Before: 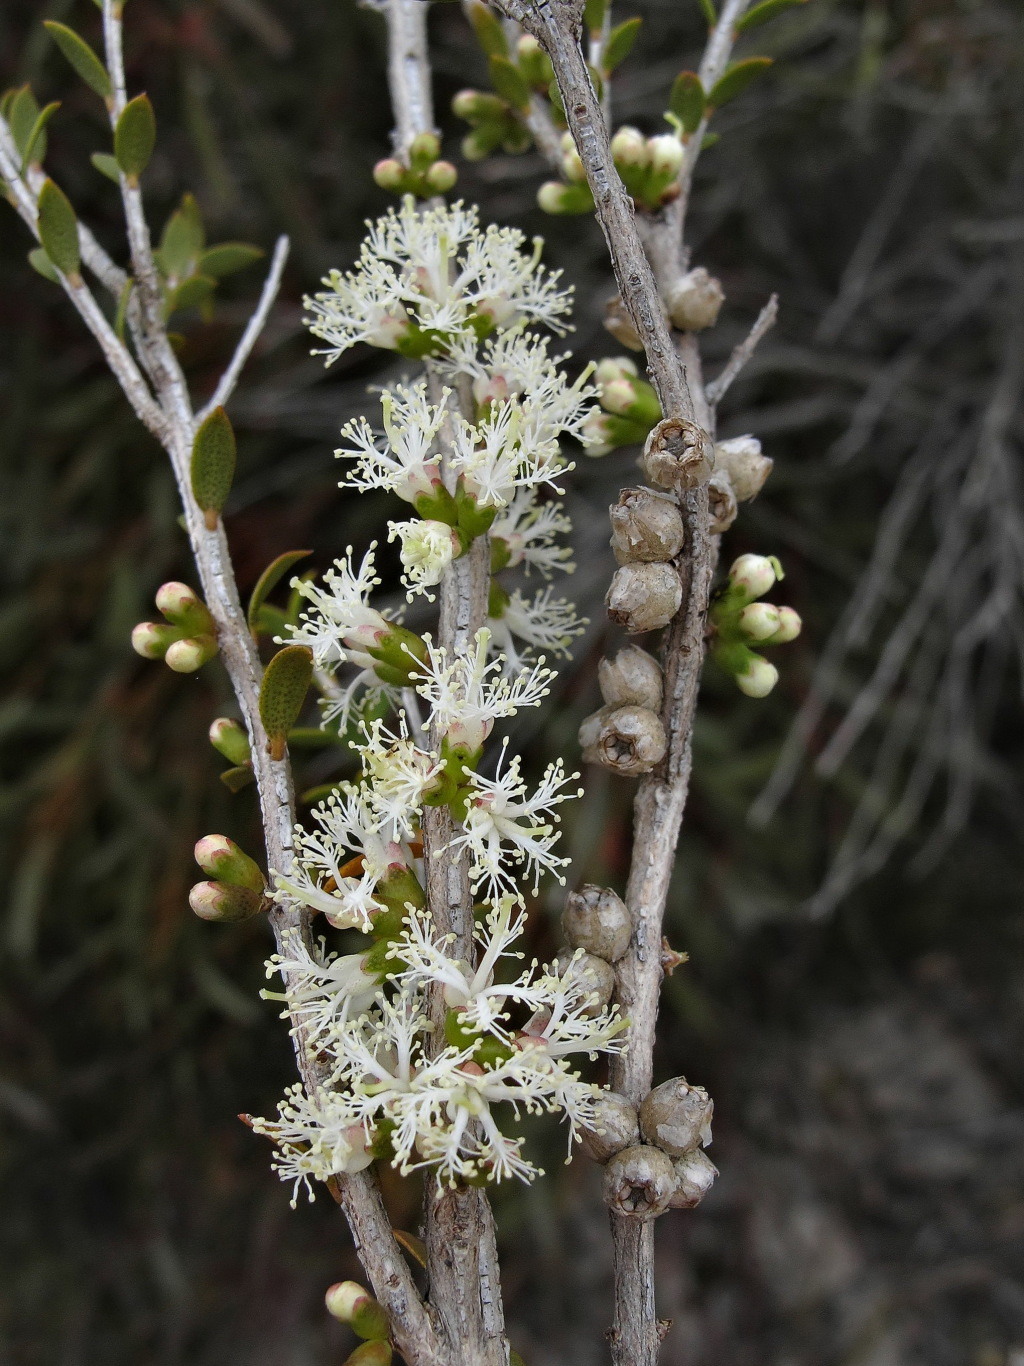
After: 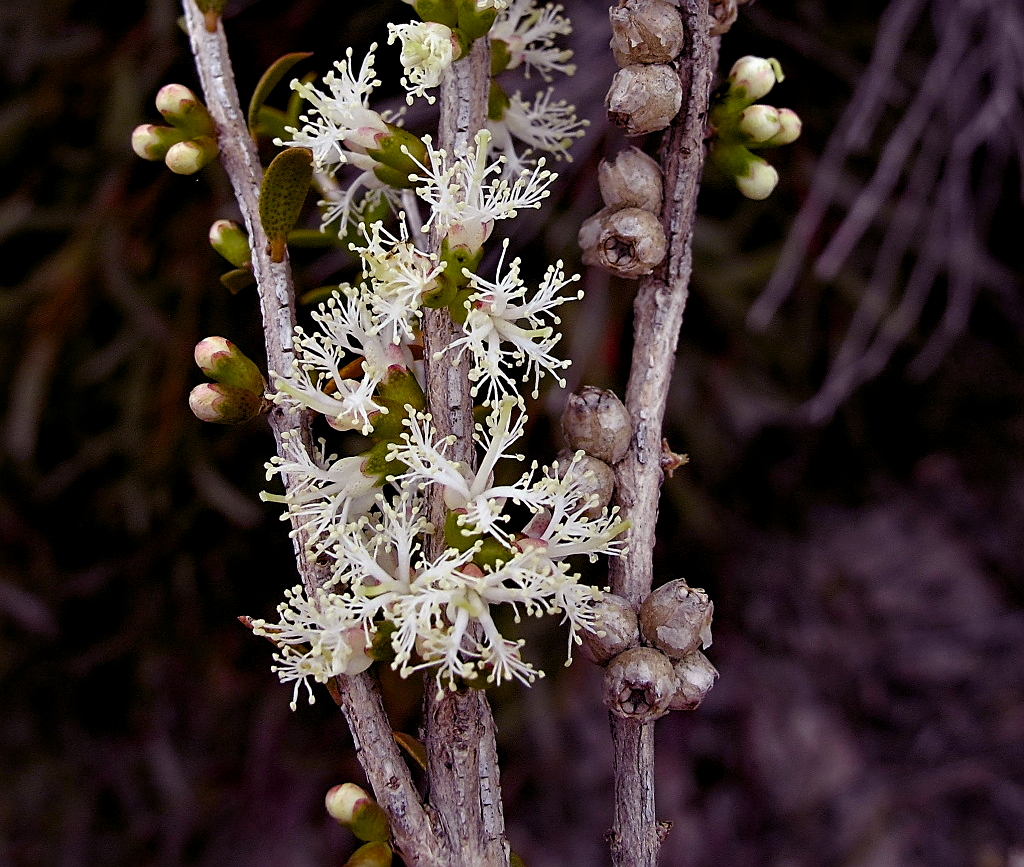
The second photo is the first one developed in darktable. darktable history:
color balance rgb: shadows lift › luminance -21.417%, shadows lift › chroma 8.736%, shadows lift › hue 282.7°, power › luminance -7.84%, power › chroma 1.355%, power › hue 330.28°, global offset › luminance -0.861%, perceptual saturation grading › global saturation 20.099%, perceptual saturation grading › highlights -19.773%, perceptual saturation grading › shadows 29.88%
sharpen: on, module defaults
crop and rotate: top 36.508%
